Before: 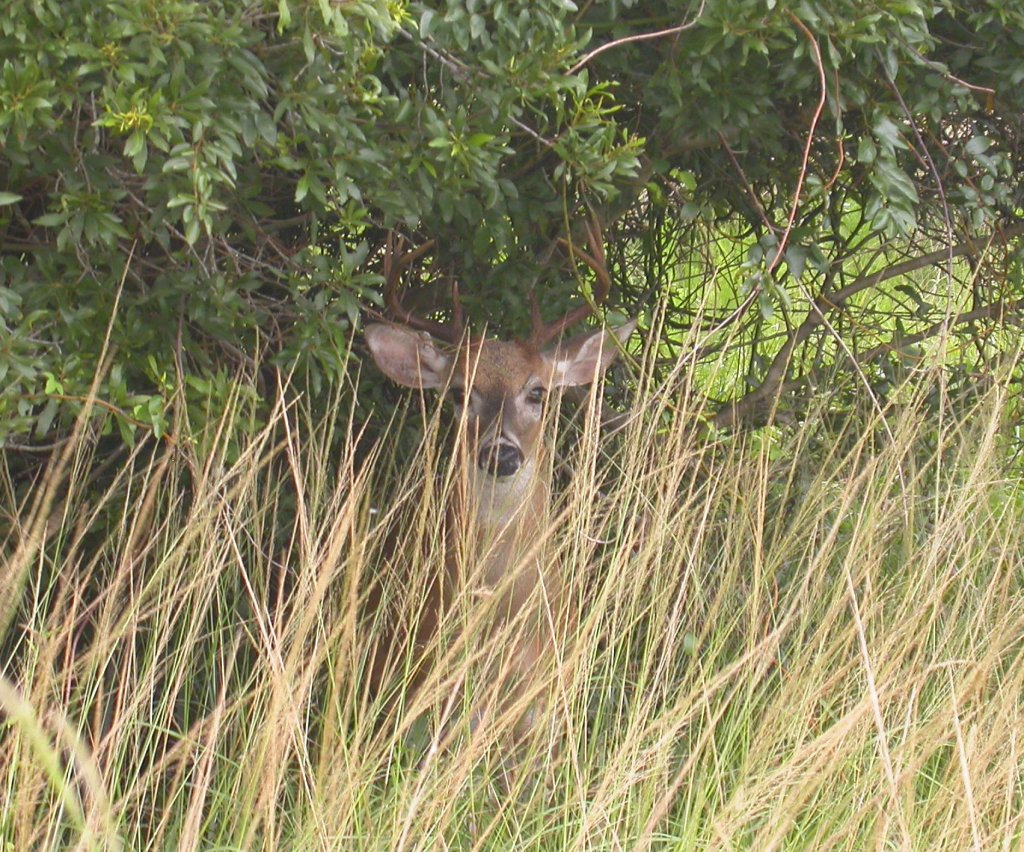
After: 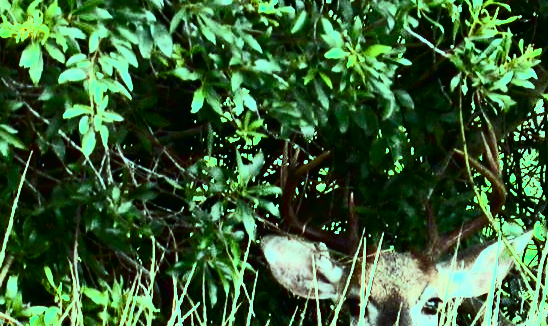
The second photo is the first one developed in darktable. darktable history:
crop: left 10.204%, top 10.493%, right 36.272%, bottom 51.182%
tone curve: curves: ch0 [(0, 0) (0.118, 0.034) (0.182, 0.124) (0.265, 0.214) (0.504, 0.508) (0.783, 0.825) (1, 1)], color space Lab, independent channels, preserve colors none
color balance rgb: shadows lift › chroma 3.092%, shadows lift › hue 281.82°, highlights gain › luminance 20.202%, highlights gain › chroma 13.039%, highlights gain › hue 174.05°, linear chroma grading › global chroma 15.516%, perceptual saturation grading › global saturation 20%, perceptual saturation grading › highlights -24.781%, perceptual saturation grading › shadows 25.745%
contrast brightness saturation: contrast 0.914, brightness 0.191
